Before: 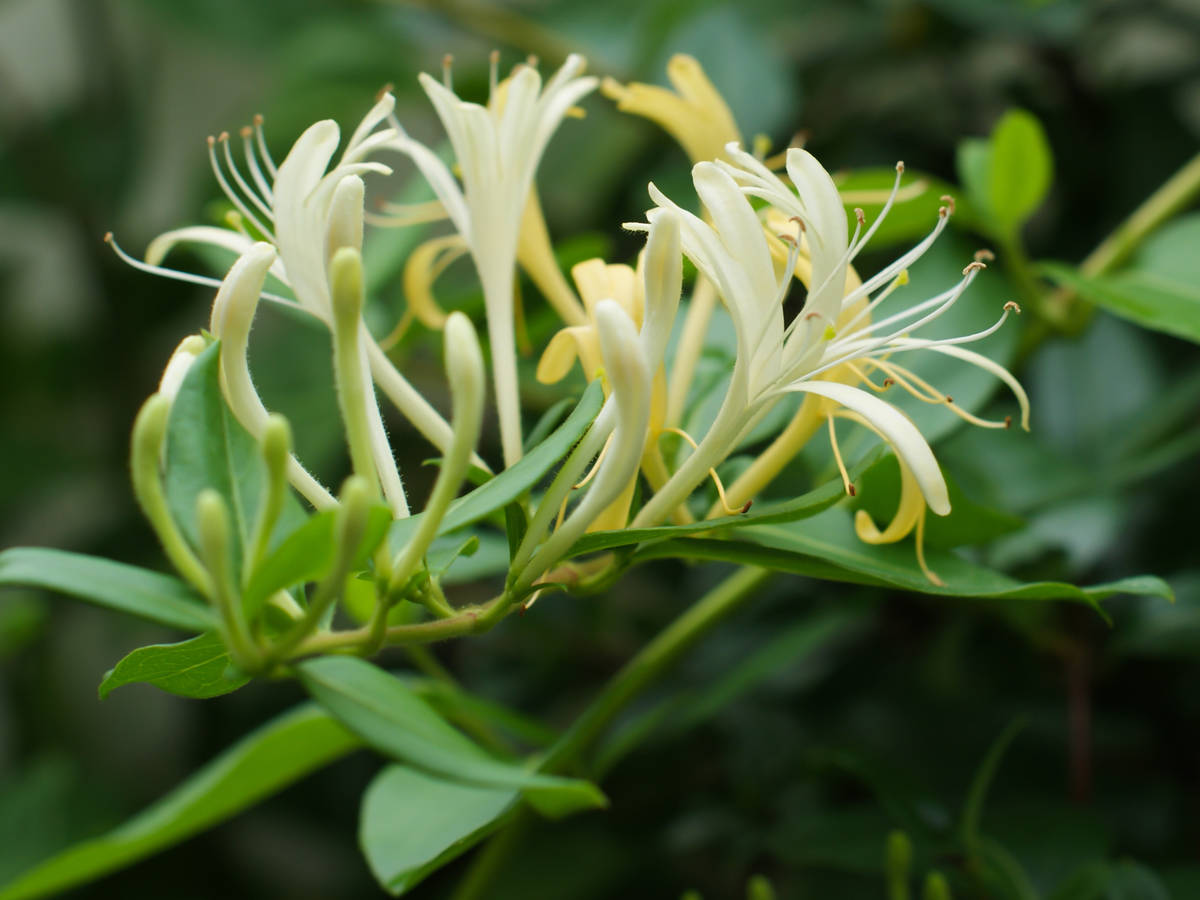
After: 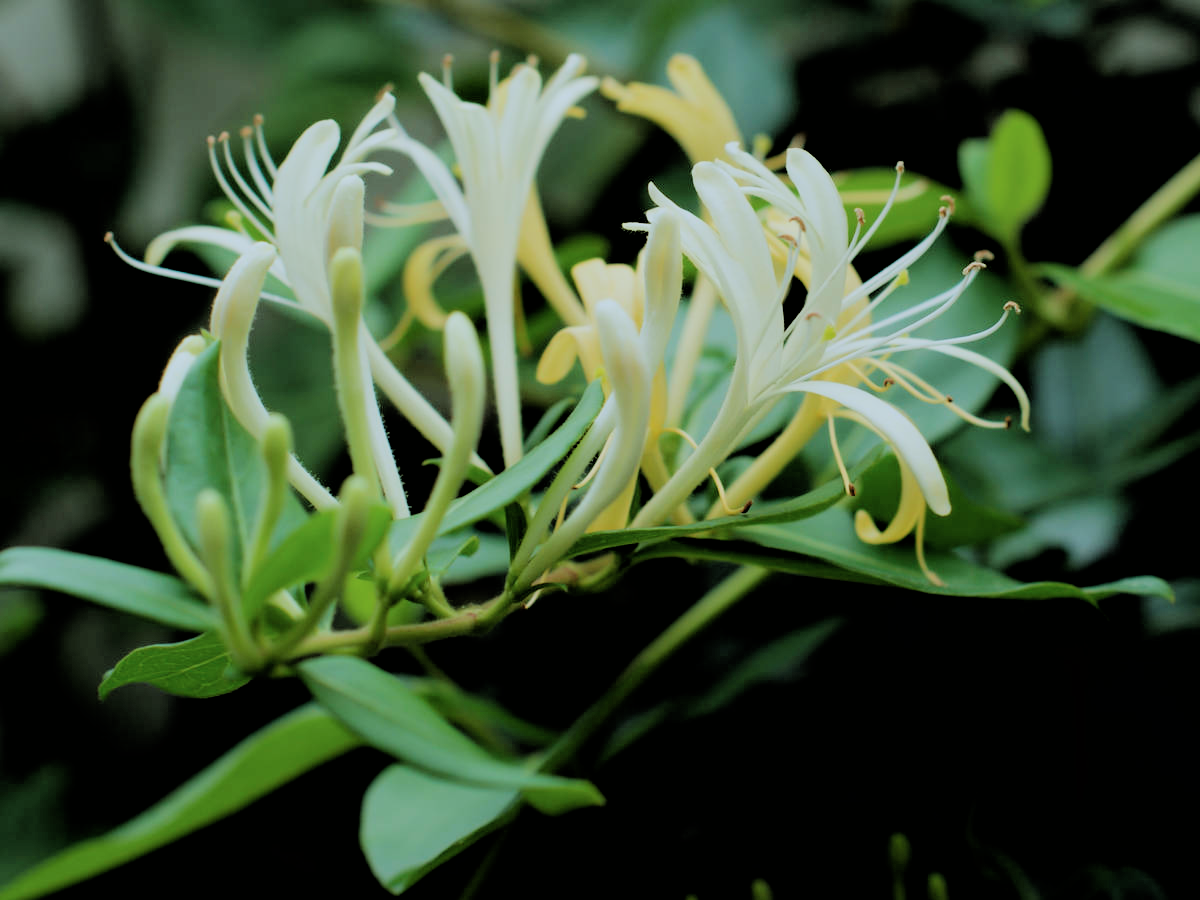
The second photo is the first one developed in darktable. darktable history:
filmic rgb: black relative exposure -2.74 EV, white relative exposure 4.56 EV, hardness 1.72, contrast 1.258, iterations of high-quality reconstruction 10
color correction: highlights a* -4.04, highlights b* -11.1
